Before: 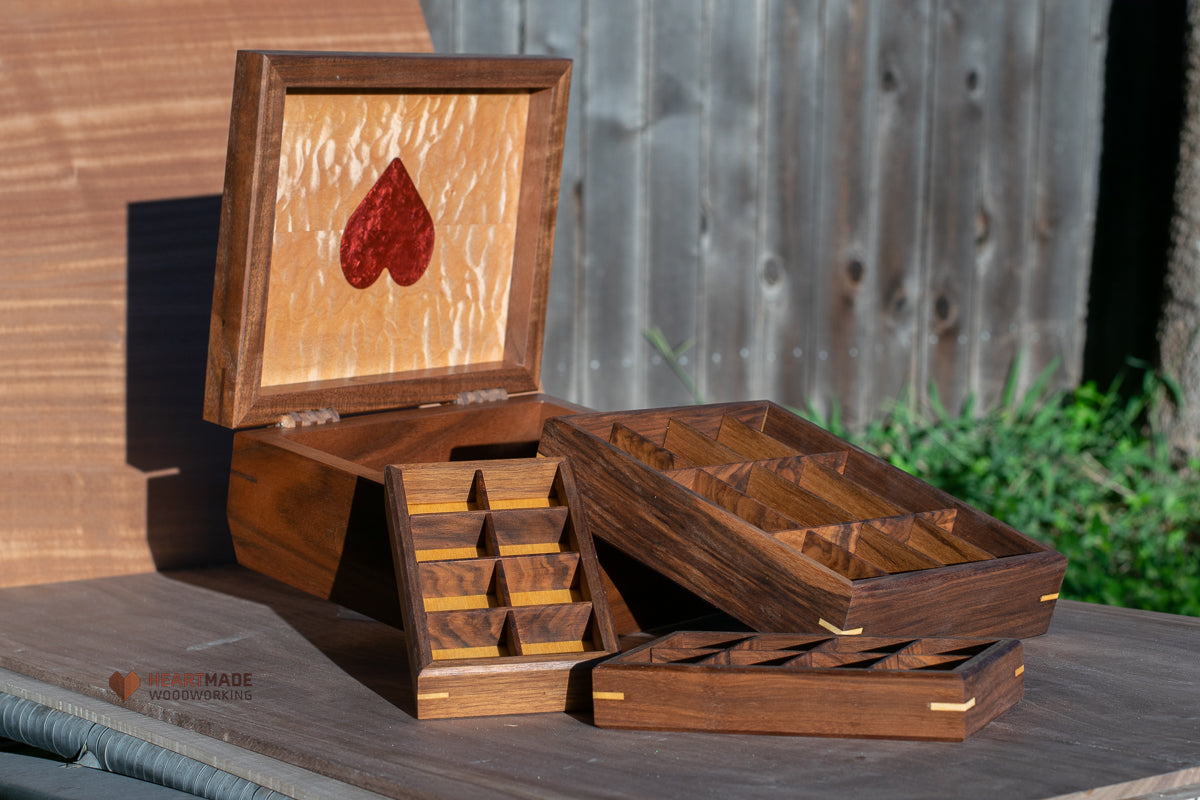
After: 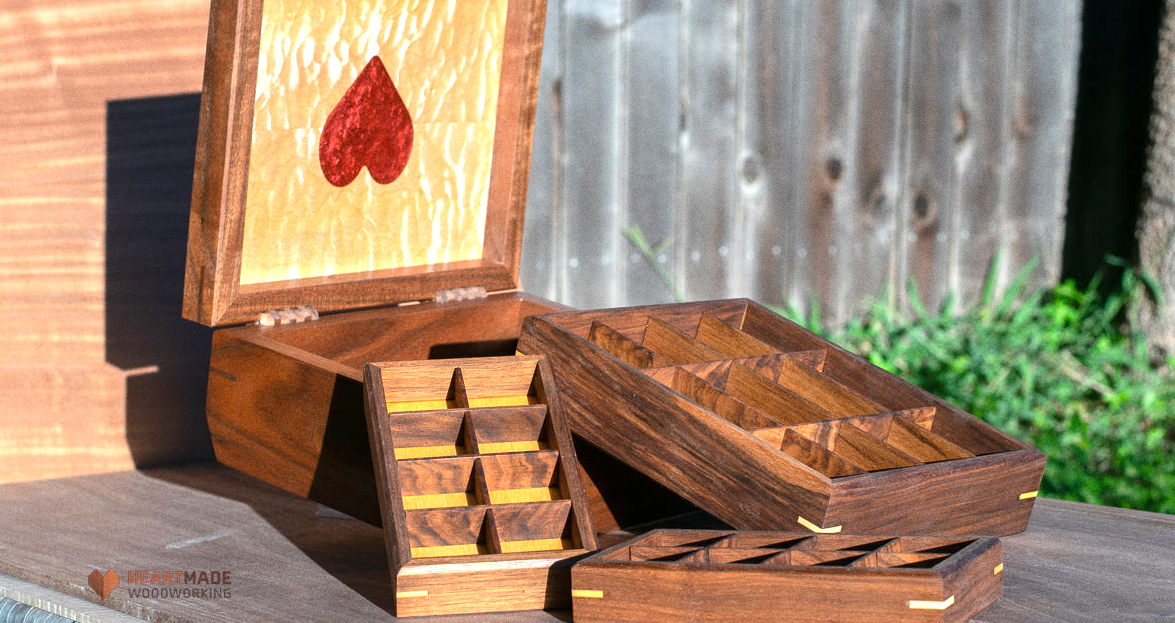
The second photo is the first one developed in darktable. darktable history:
rotate and perspective: automatic cropping off
grain: coarseness 0.47 ISO
exposure: exposure 1.137 EV, compensate highlight preservation false
crop and rotate: left 1.814%, top 12.818%, right 0.25%, bottom 9.225%
